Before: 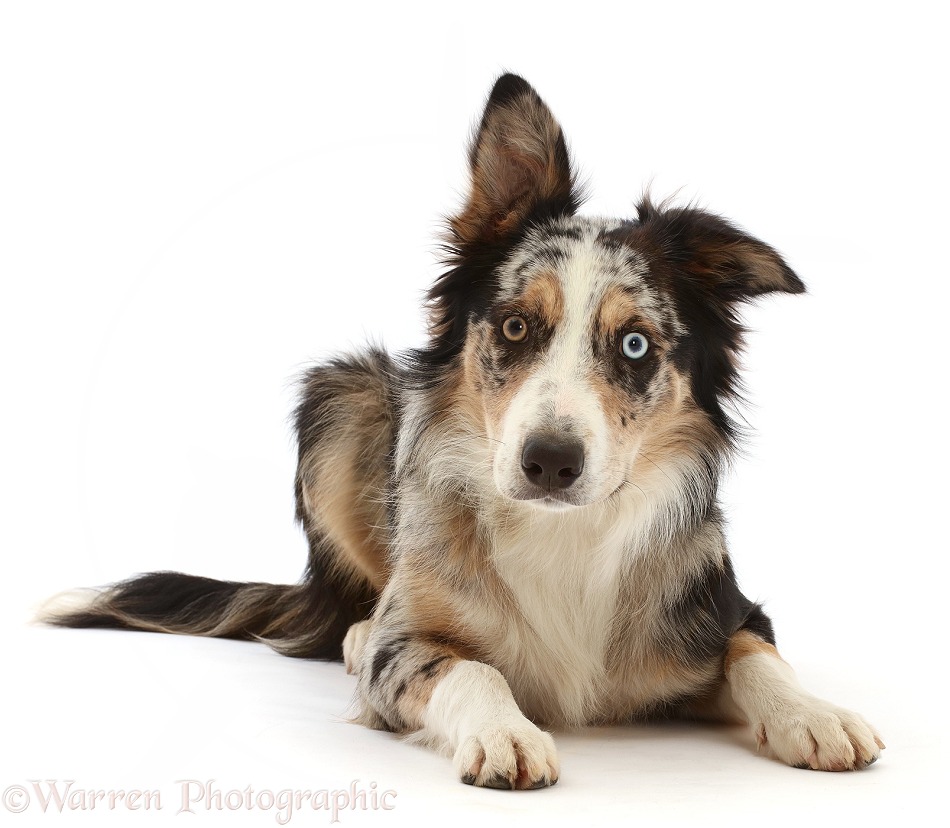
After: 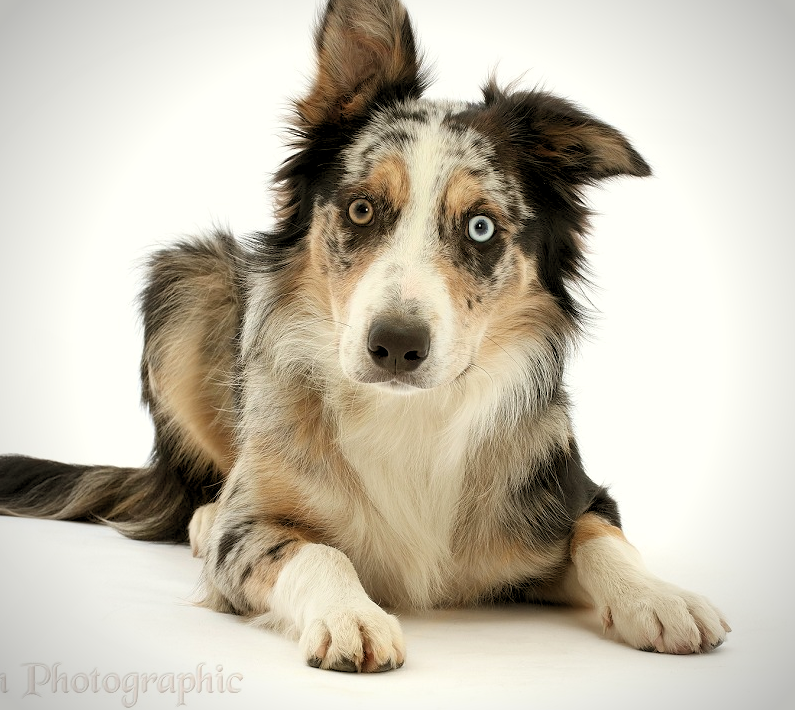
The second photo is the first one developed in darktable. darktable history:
rgb levels: levels [[0.013, 0.434, 0.89], [0, 0.5, 1], [0, 0.5, 1]]
vignetting: on, module defaults
color balance: mode lift, gamma, gain (sRGB), lift [1.04, 1, 1, 0.97], gamma [1.01, 1, 1, 0.97], gain [0.96, 1, 1, 0.97]
crop: left 16.315%, top 14.246%
